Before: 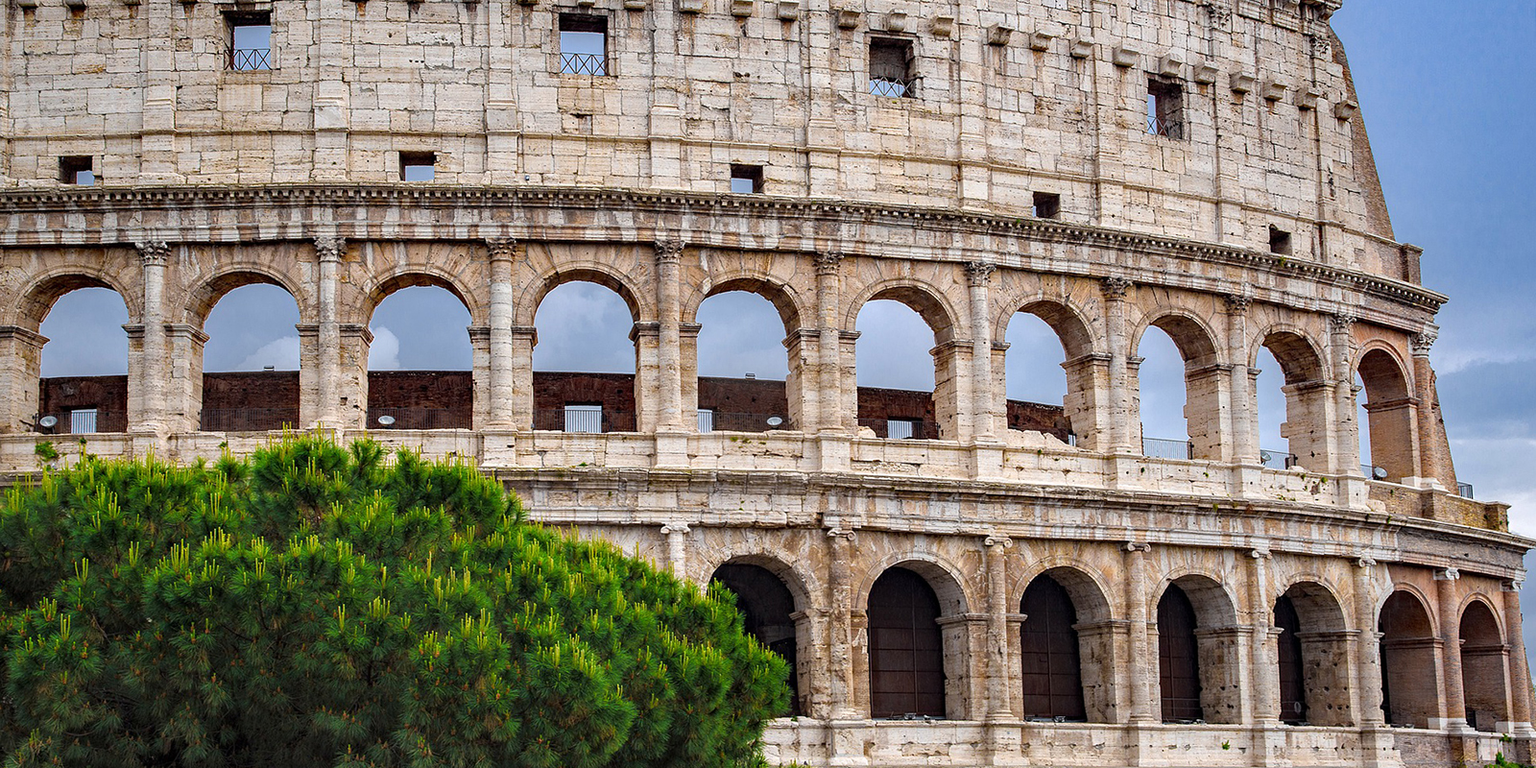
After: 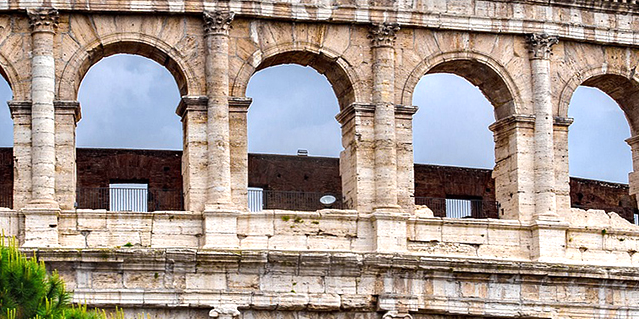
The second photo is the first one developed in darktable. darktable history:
crop: left 30%, top 30%, right 30%, bottom 30%
tone equalizer: -8 EV -0.417 EV, -7 EV -0.389 EV, -6 EV -0.333 EV, -5 EV -0.222 EV, -3 EV 0.222 EV, -2 EV 0.333 EV, -1 EV 0.389 EV, +0 EV 0.417 EV, edges refinement/feathering 500, mask exposure compensation -1.57 EV, preserve details no
